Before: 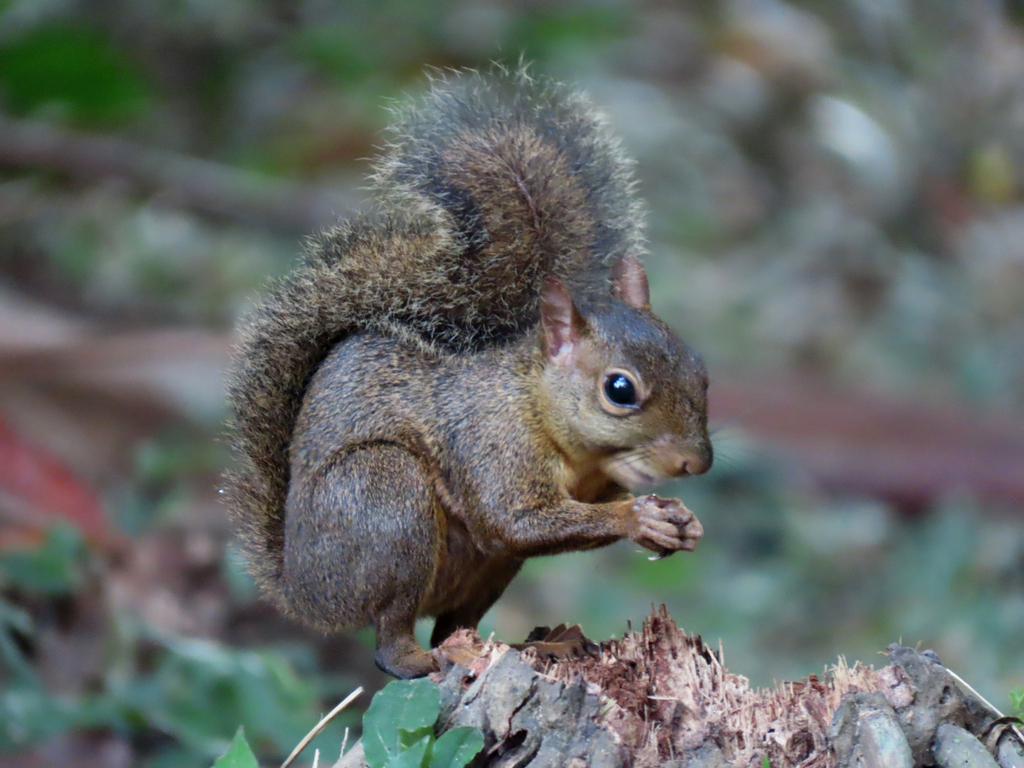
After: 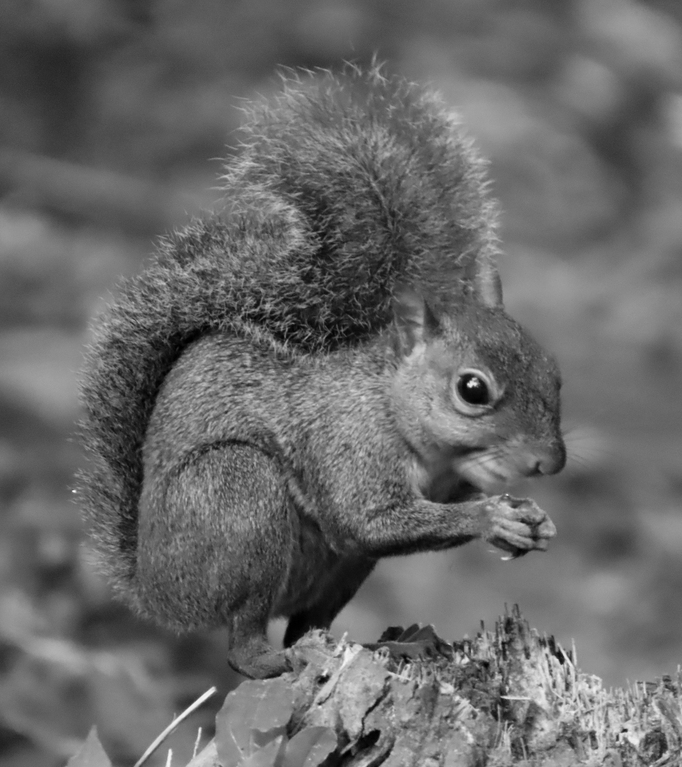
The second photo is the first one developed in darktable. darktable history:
monochrome: a 2.21, b -1.33, size 2.2
crop and rotate: left 14.385%, right 18.948%
